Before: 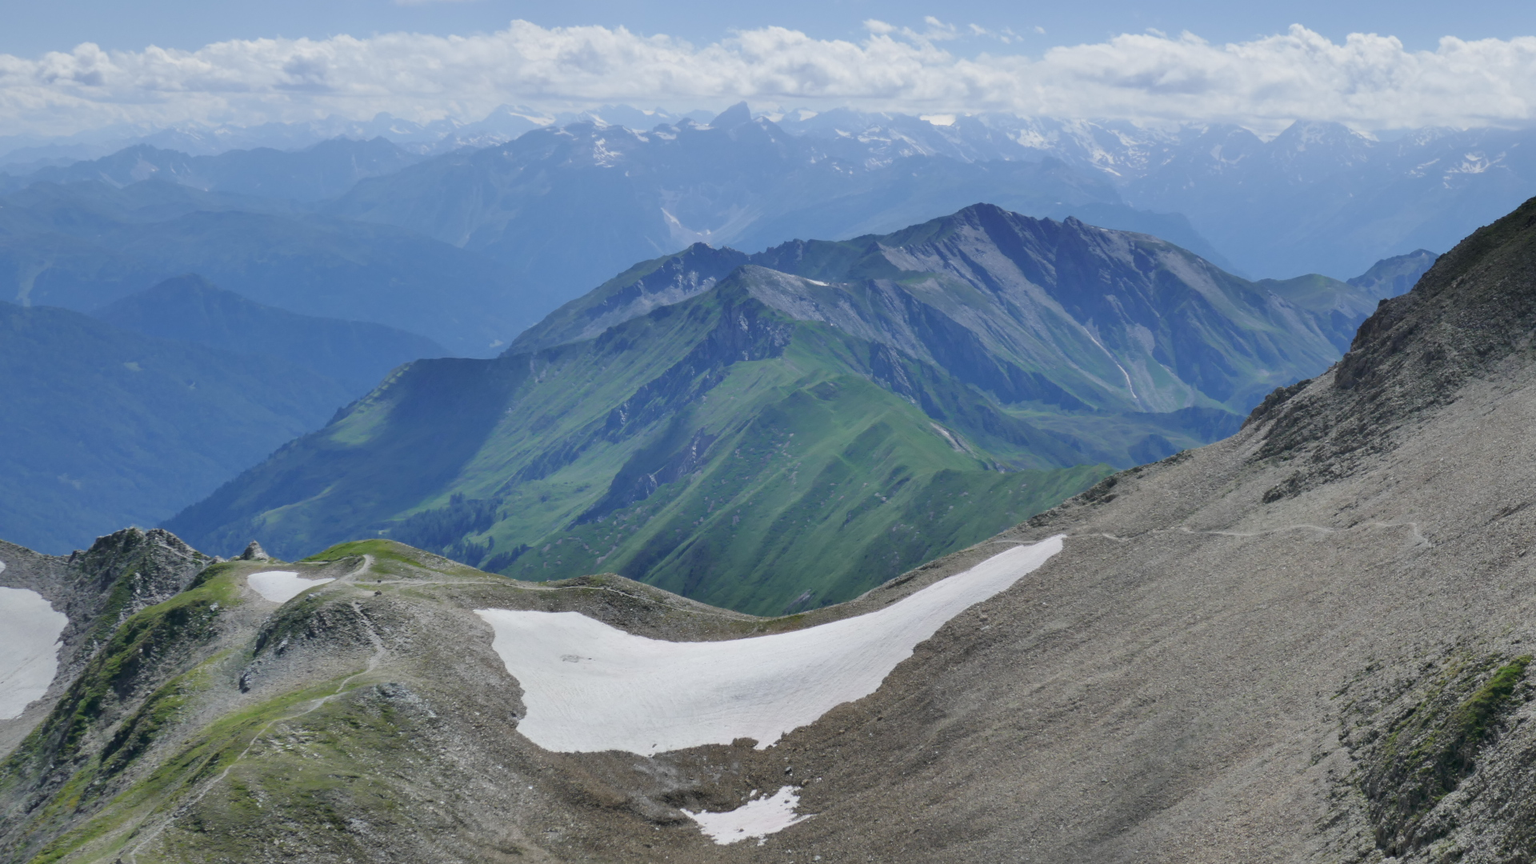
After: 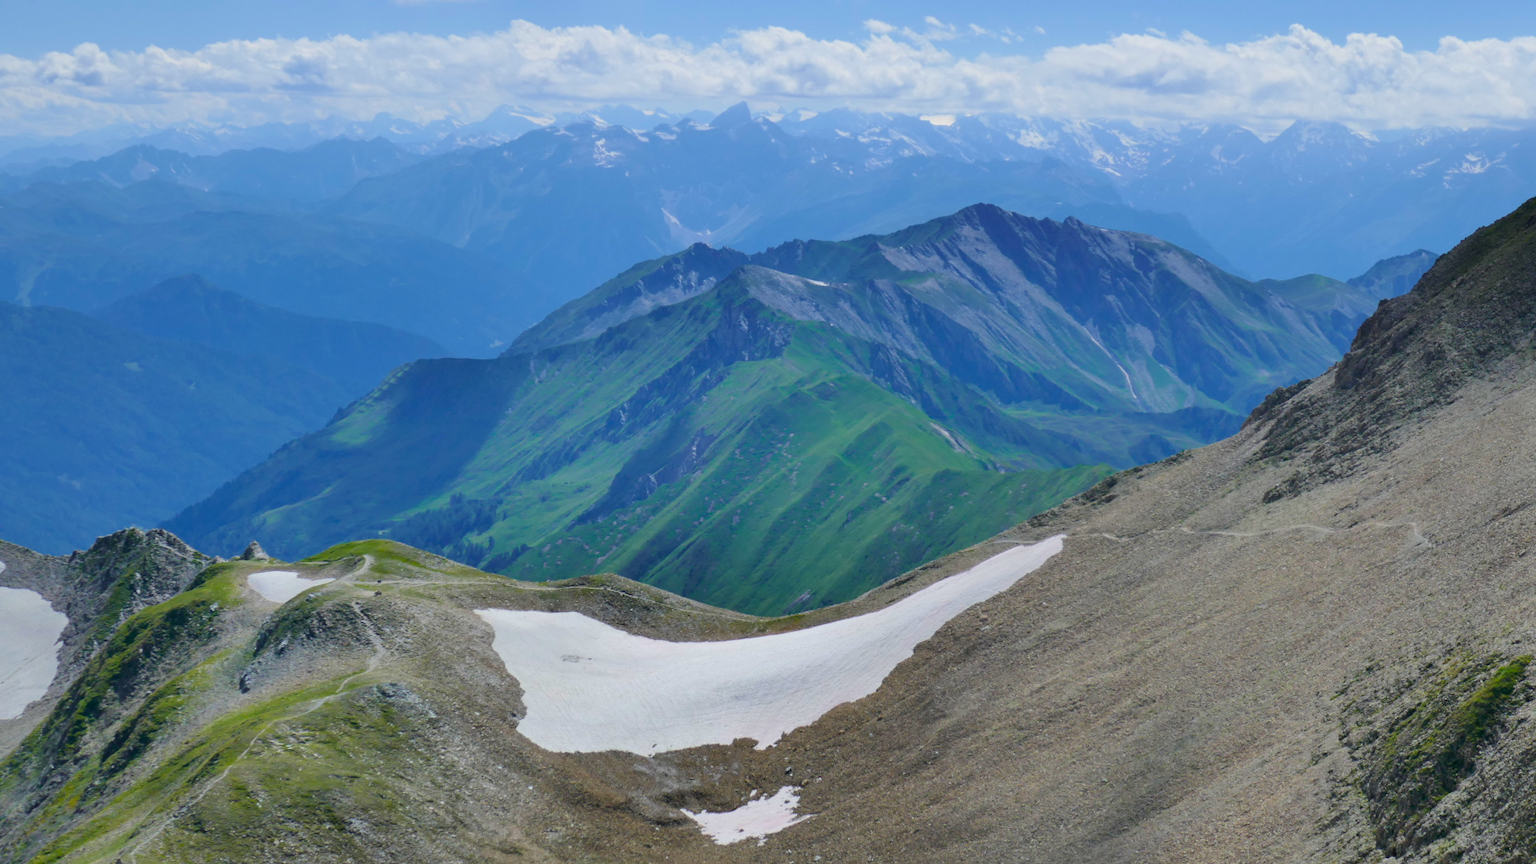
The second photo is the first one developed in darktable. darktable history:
velvia: on, module defaults
color balance rgb: perceptual saturation grading › global saturation 30%, global vibrance 20%
